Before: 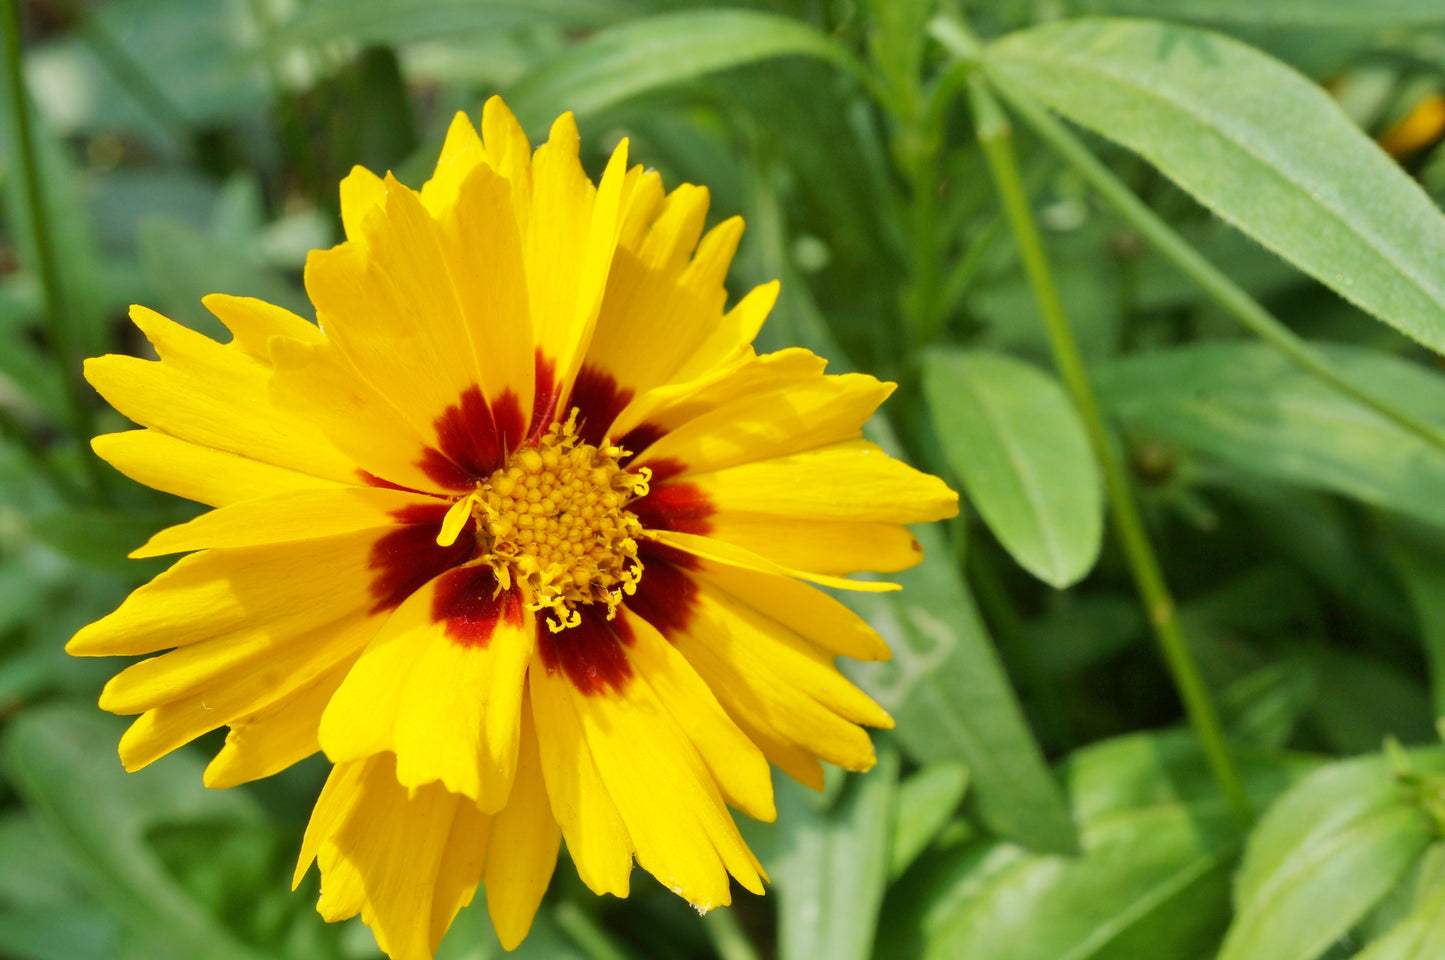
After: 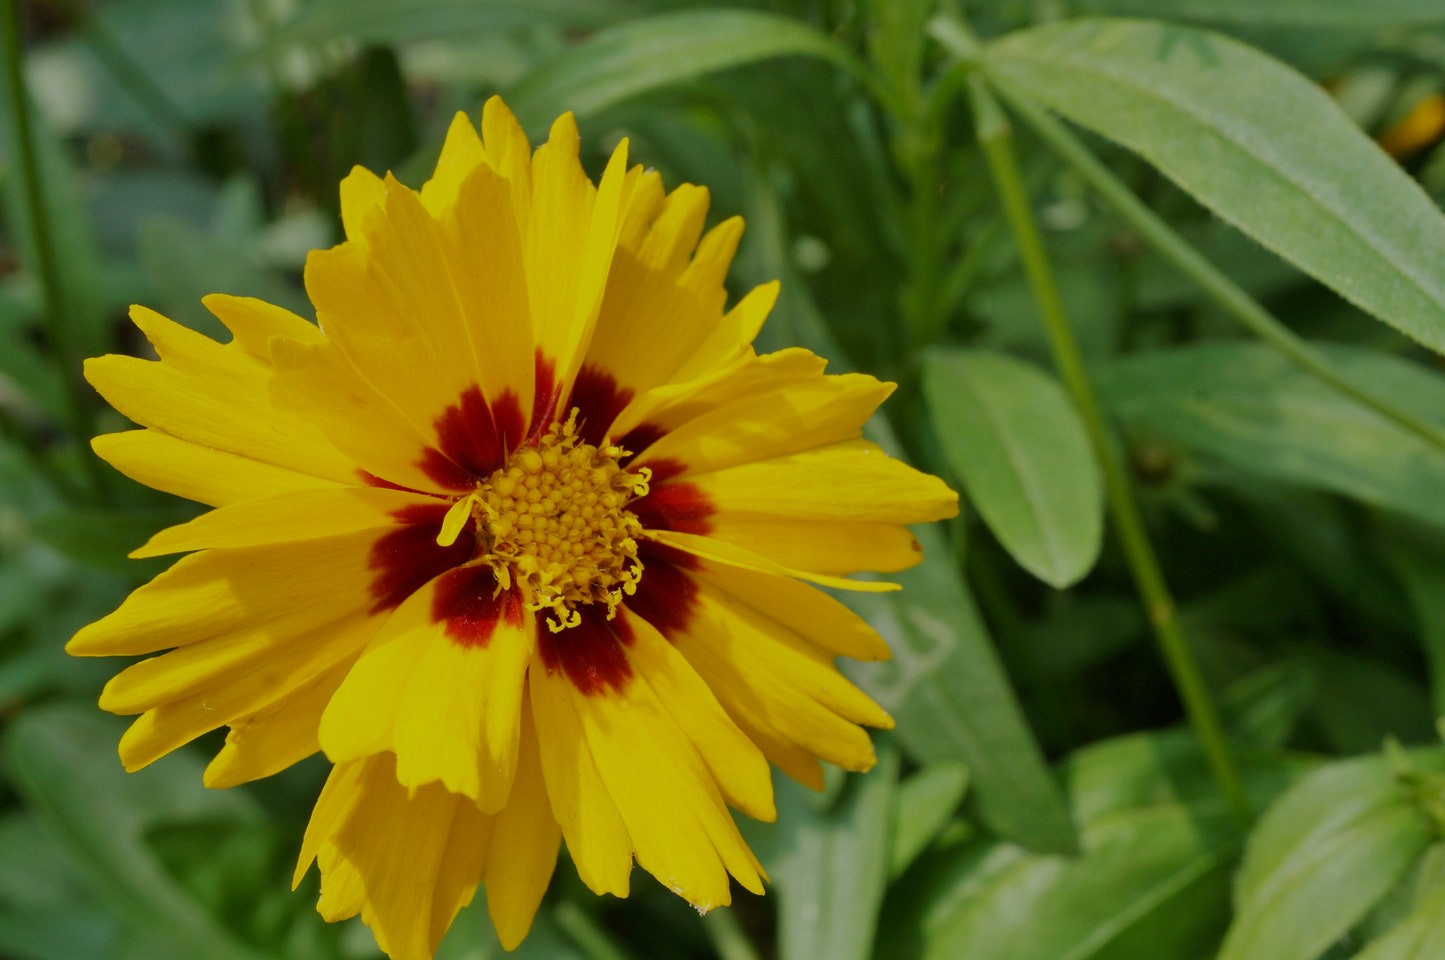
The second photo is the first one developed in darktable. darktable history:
exposure: black level correction 0, exposure -0.844 EV, compensate exposure bias true, compensate highlight preservation false
